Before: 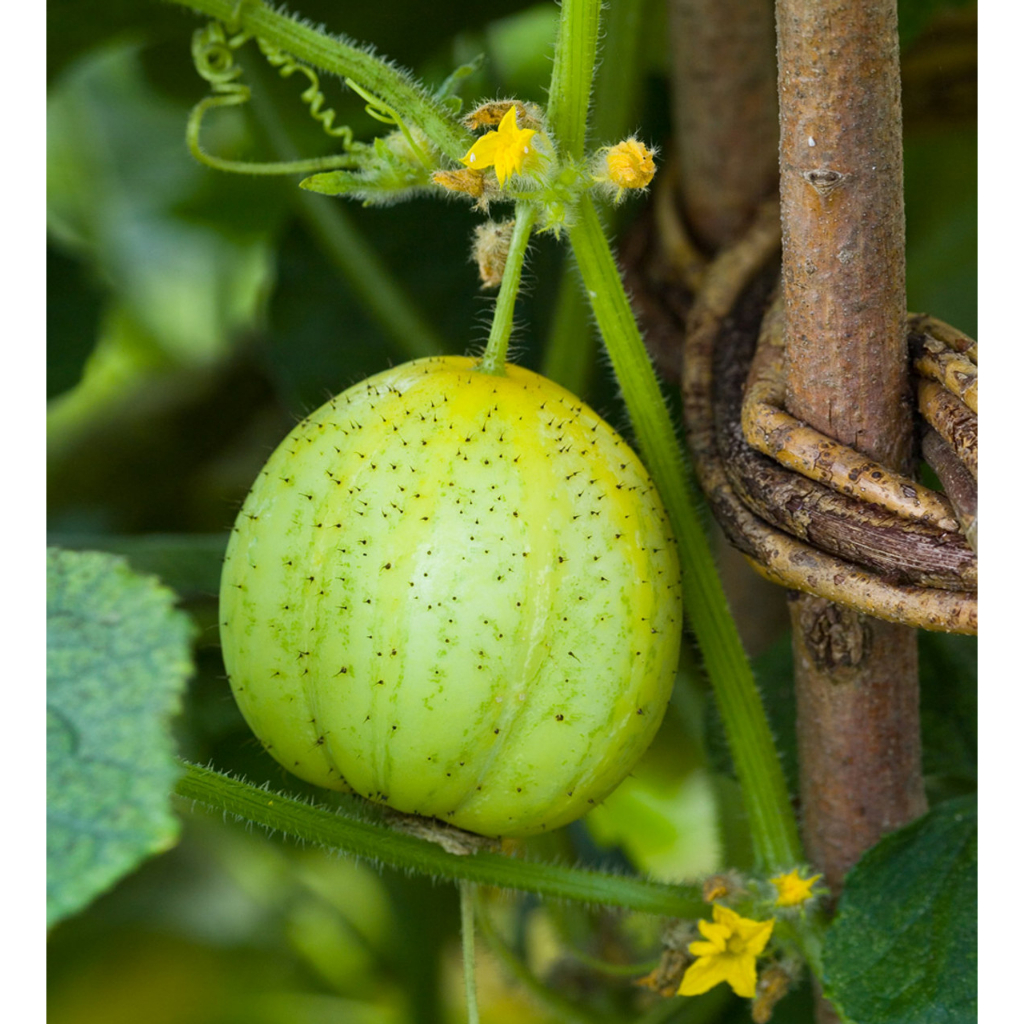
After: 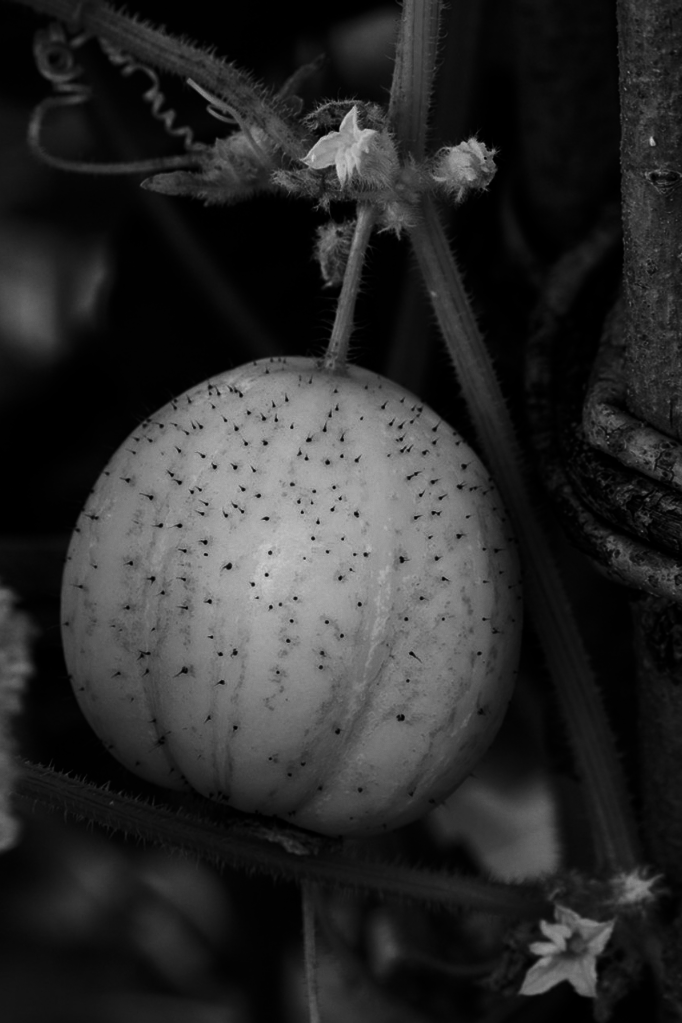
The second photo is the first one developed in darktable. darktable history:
crop and rotate: left 15.546%, right 17.787%
contrast brightness saturation: contrast 0.02, brightness -1, saturation -1
